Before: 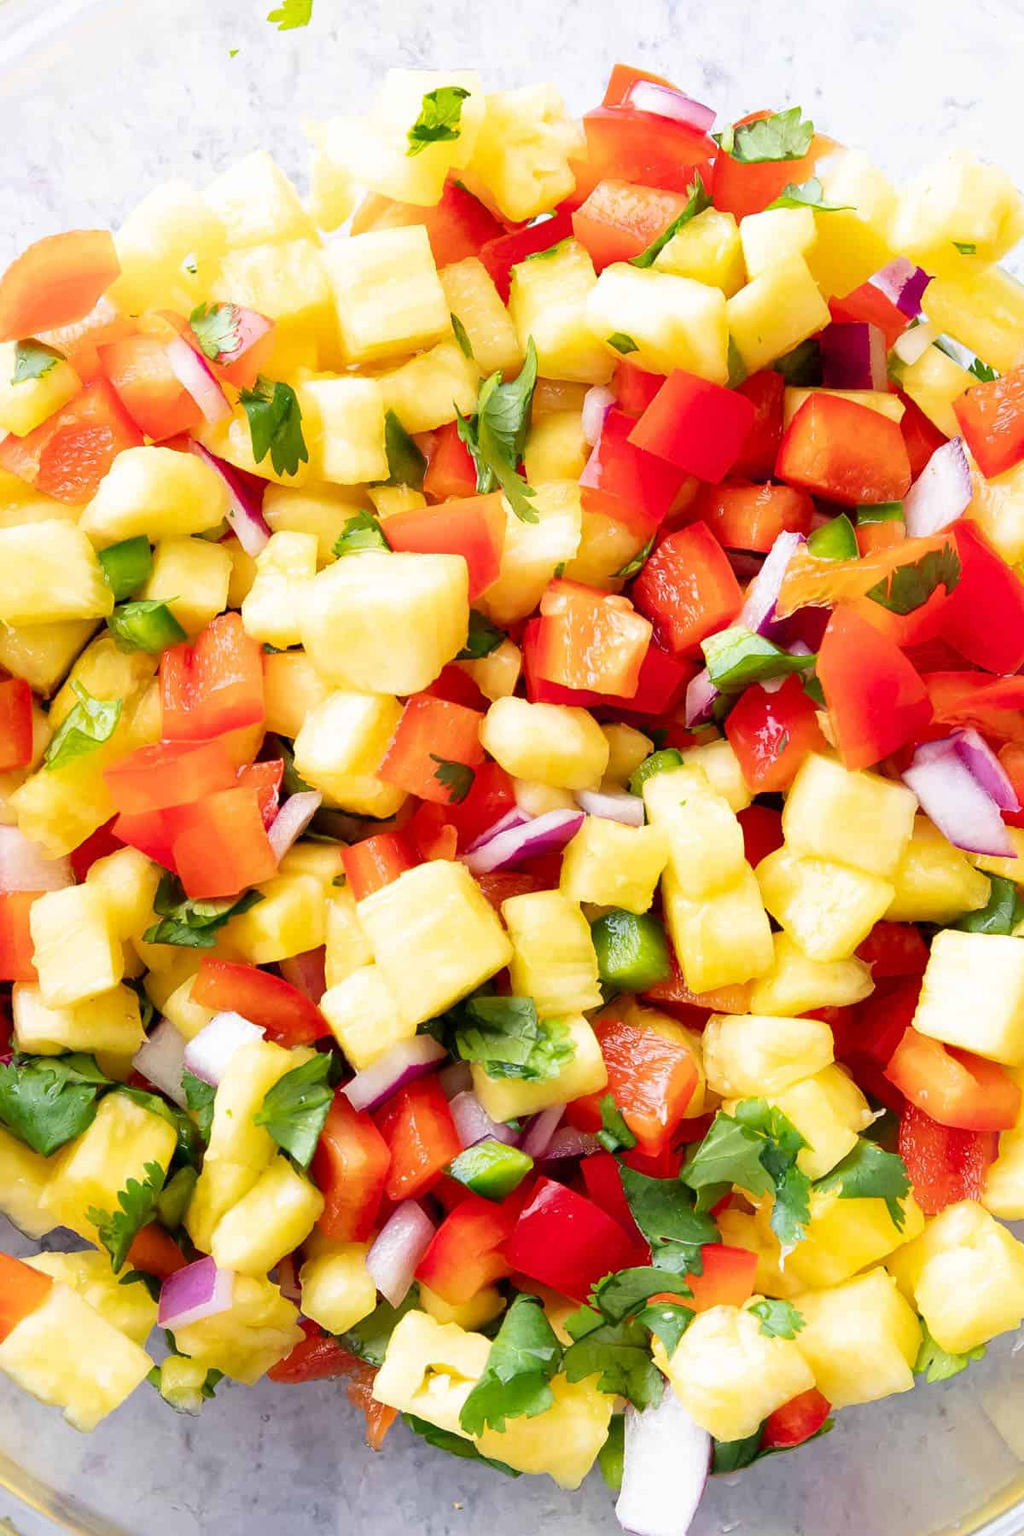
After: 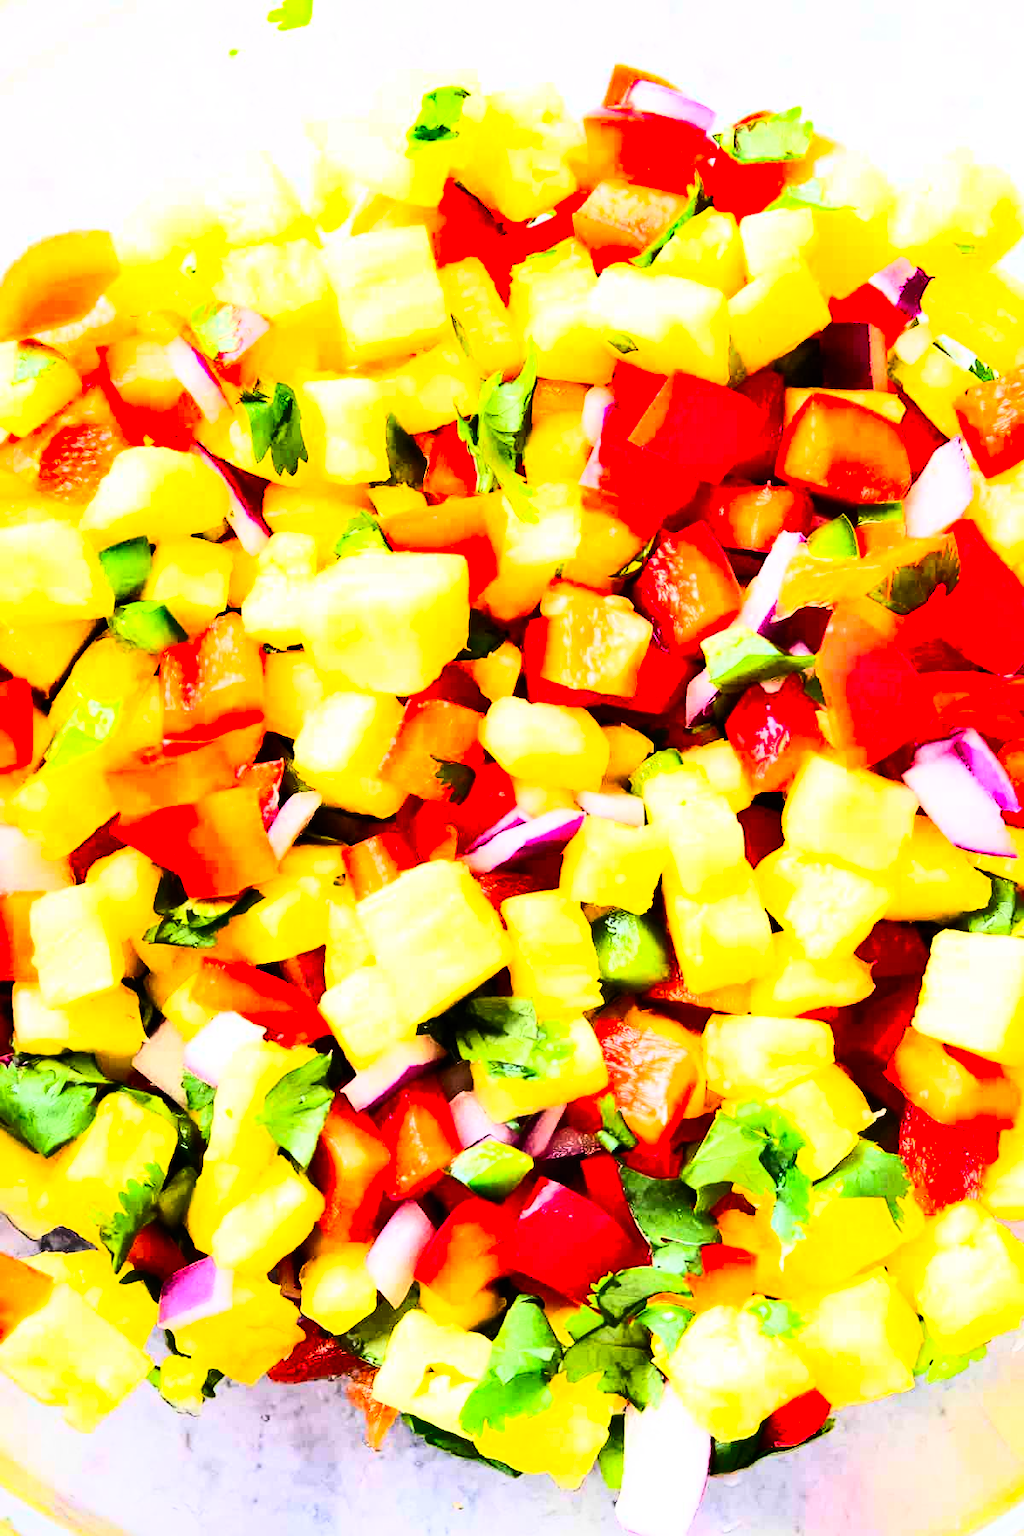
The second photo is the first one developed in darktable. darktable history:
contrast brightness saturation: contrast 0.2, brightness 0.16, saturation 0.22
shadows and highlights: shadows 60, soften with gaussian
rgb curve: curves: ch0 [(0, 0) (0.21, 0.15) (0.24, 0.21) (0.5, 0.75) (0.75, 0.96) (0.89, 0.99) (1, 1)]; ch1 [(0, 0.02) (0.21, 0.13) (0.25, 0.2) (0.5, 0.67) (0.75, 0.9) (0.89, 0.97) (1, 1)]; ch2 [(0, 0.02) (0.21, 0.13) (0.25, 0.2) (0.5, 0.67) (0.75, 0.9) (0.89, 0.97) (1, 1)], compensate middle gray true
